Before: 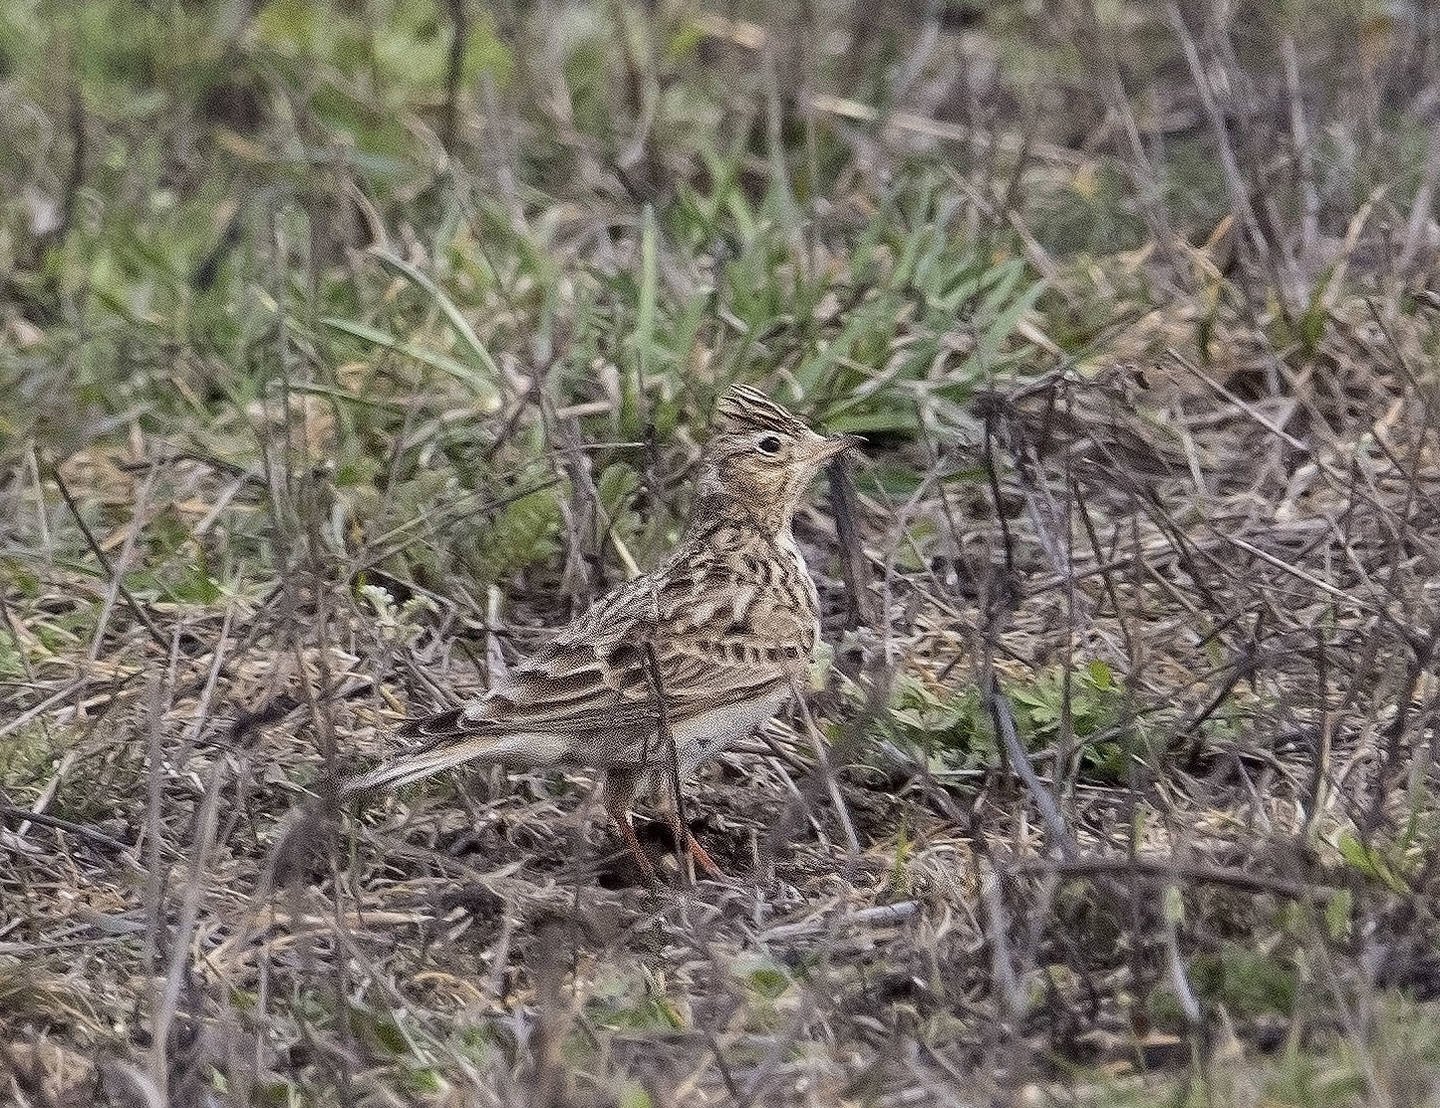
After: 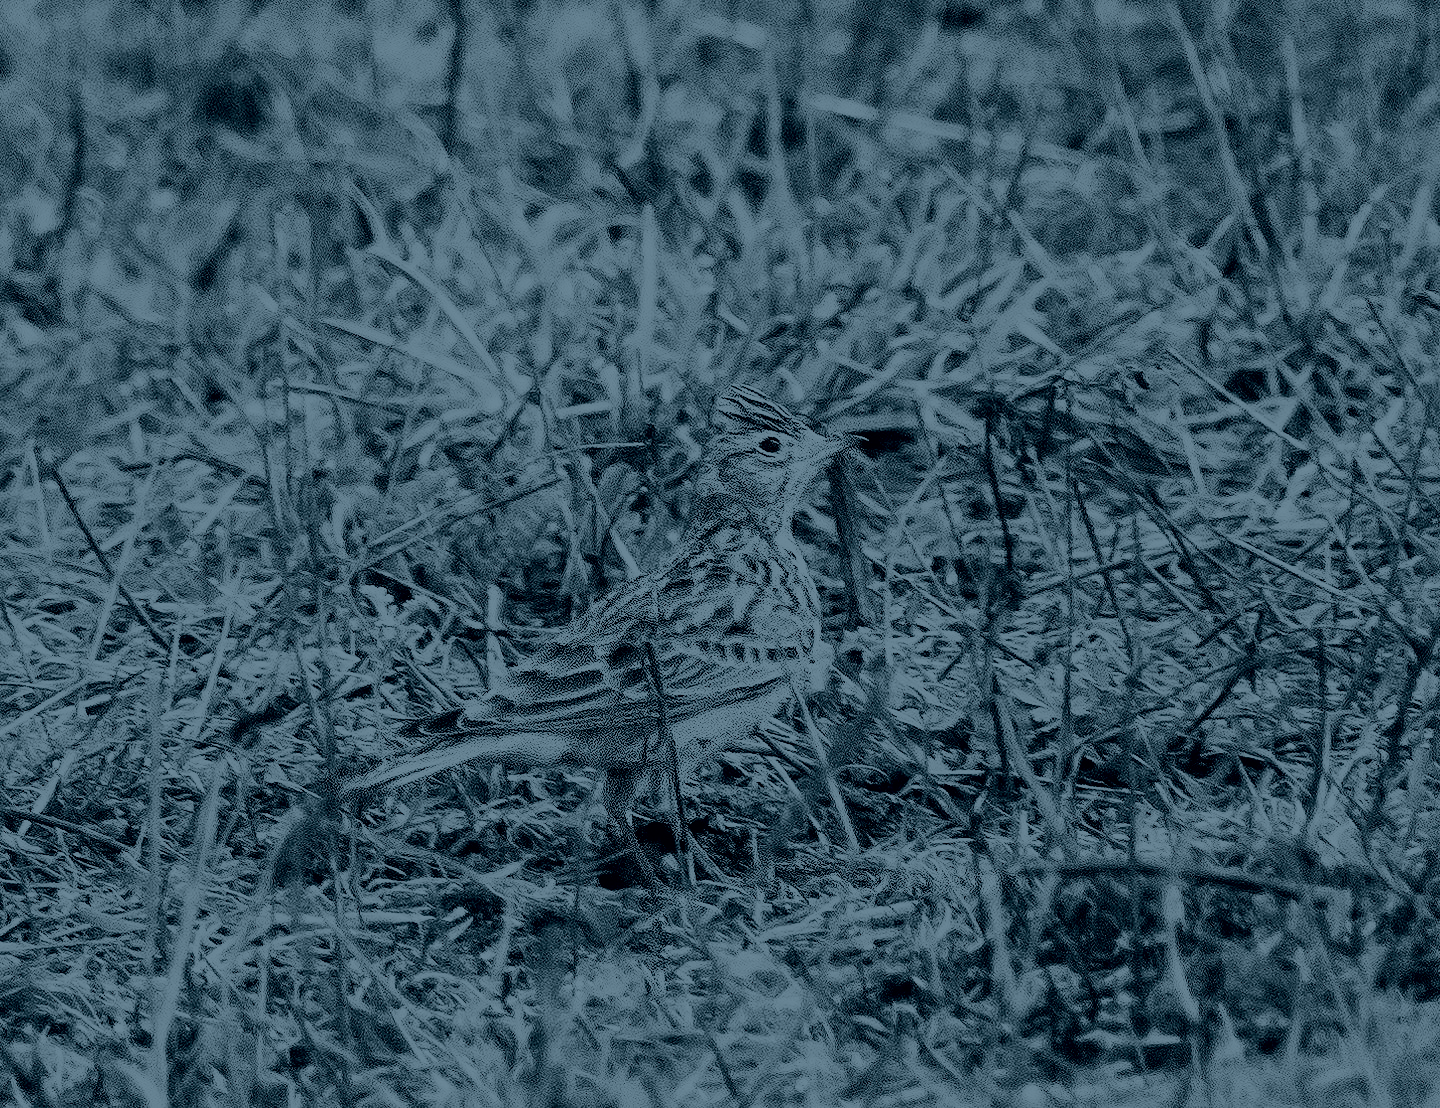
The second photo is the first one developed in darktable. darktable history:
colorize: hue 194.4°, saturation 29%, source mix 61.75%, lightness 3.98%, version 1
rgb curve: curves: ch0 [(0, 0) (0.21, 0.15) (0.24, 0.21) (0.5, 0.75) (0.75, 0.96) (0.89, 0.99) (1, 1)]; ch1 [(0, 0.02) (0.21, 0.13) (0.25, 0.2) (0.5, 0.67) (0.75, 0.9) (0.89, 0.97) (1, 1)]; ch2 [(0, 0.02) (0.21, 0.13) (0.25, 0.2) (0.5, 0.67) (0.75, 0.9) (0.89, 0.97) (1, 1)], compensate middle gray true
